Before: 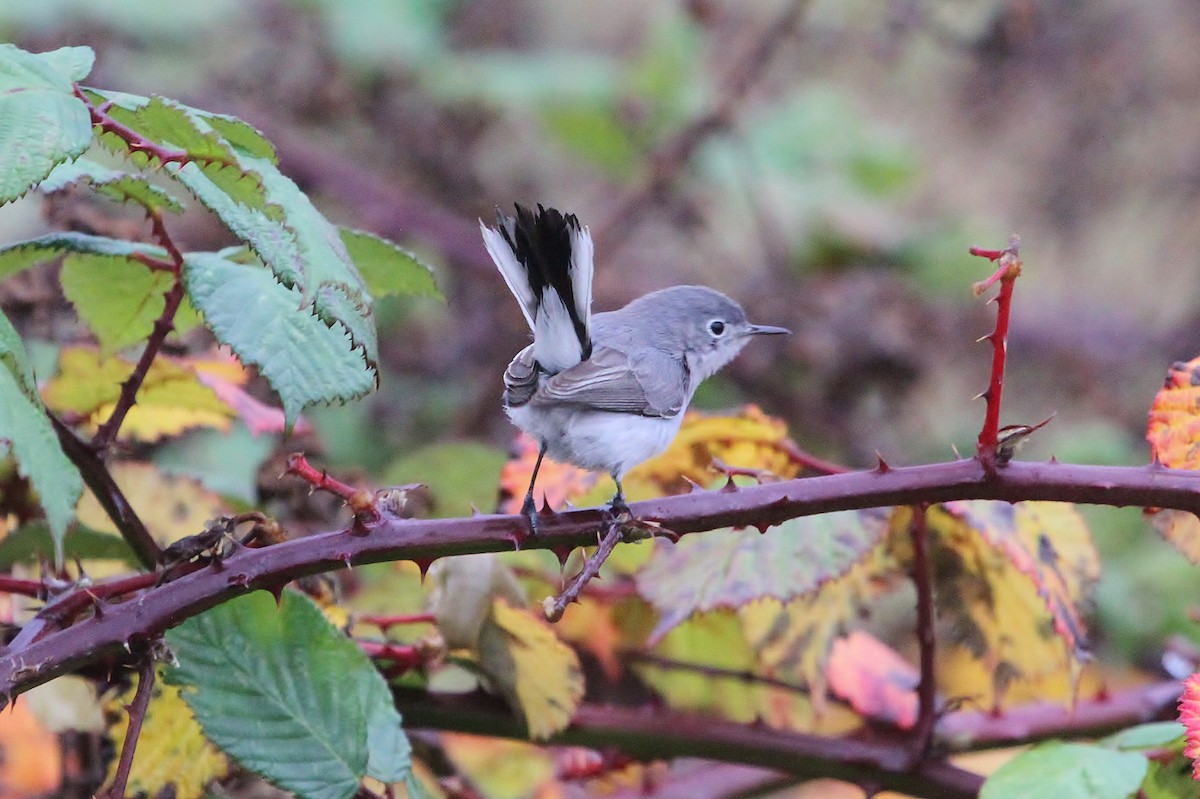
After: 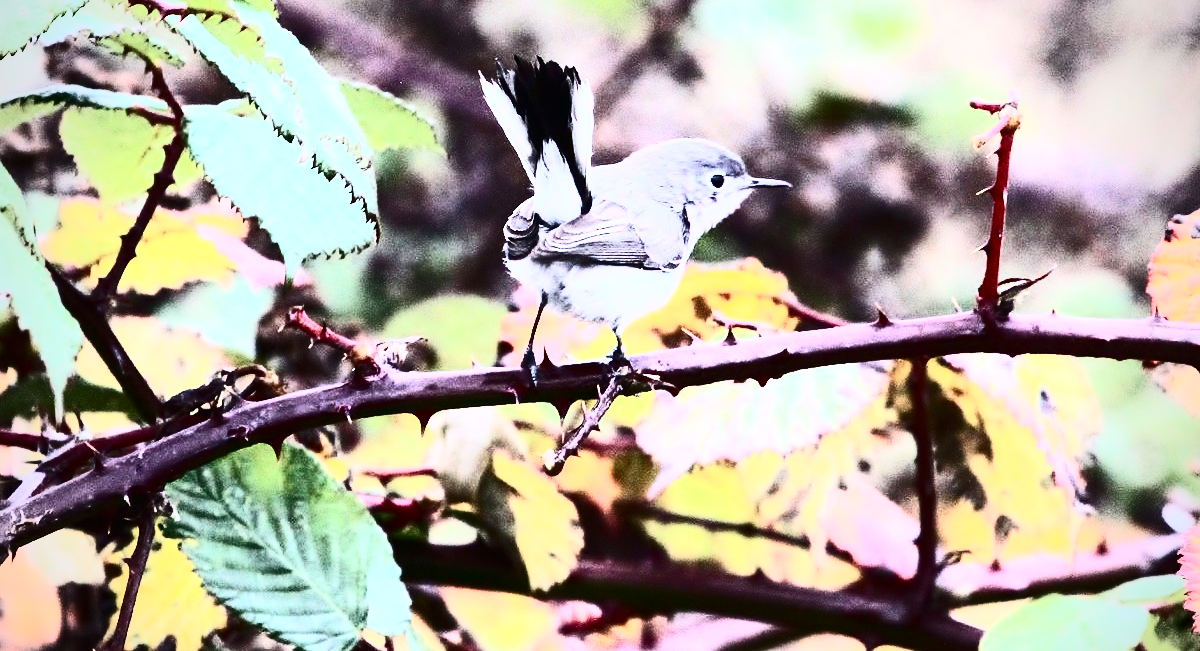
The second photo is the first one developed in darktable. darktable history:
contrast brightness saturation: contrast 0.93, brightness 0.2
vignetting: fall-off radius 60.92%
crop and rotate: top 18.507%
tone equalizer: -8 EV -0.75 EV, -7 EV -0.7 EV, -6 EV -0.6 EV, -5 EV -0.4 EV, -3 EV 0.4 EV, -2 EV 0.6 EV, -1 EV 0.7 EV, +0 EV 0.75 EV, edges refinement/feathering 500, mask exposure compensation -1.57 EV, preserve details no
